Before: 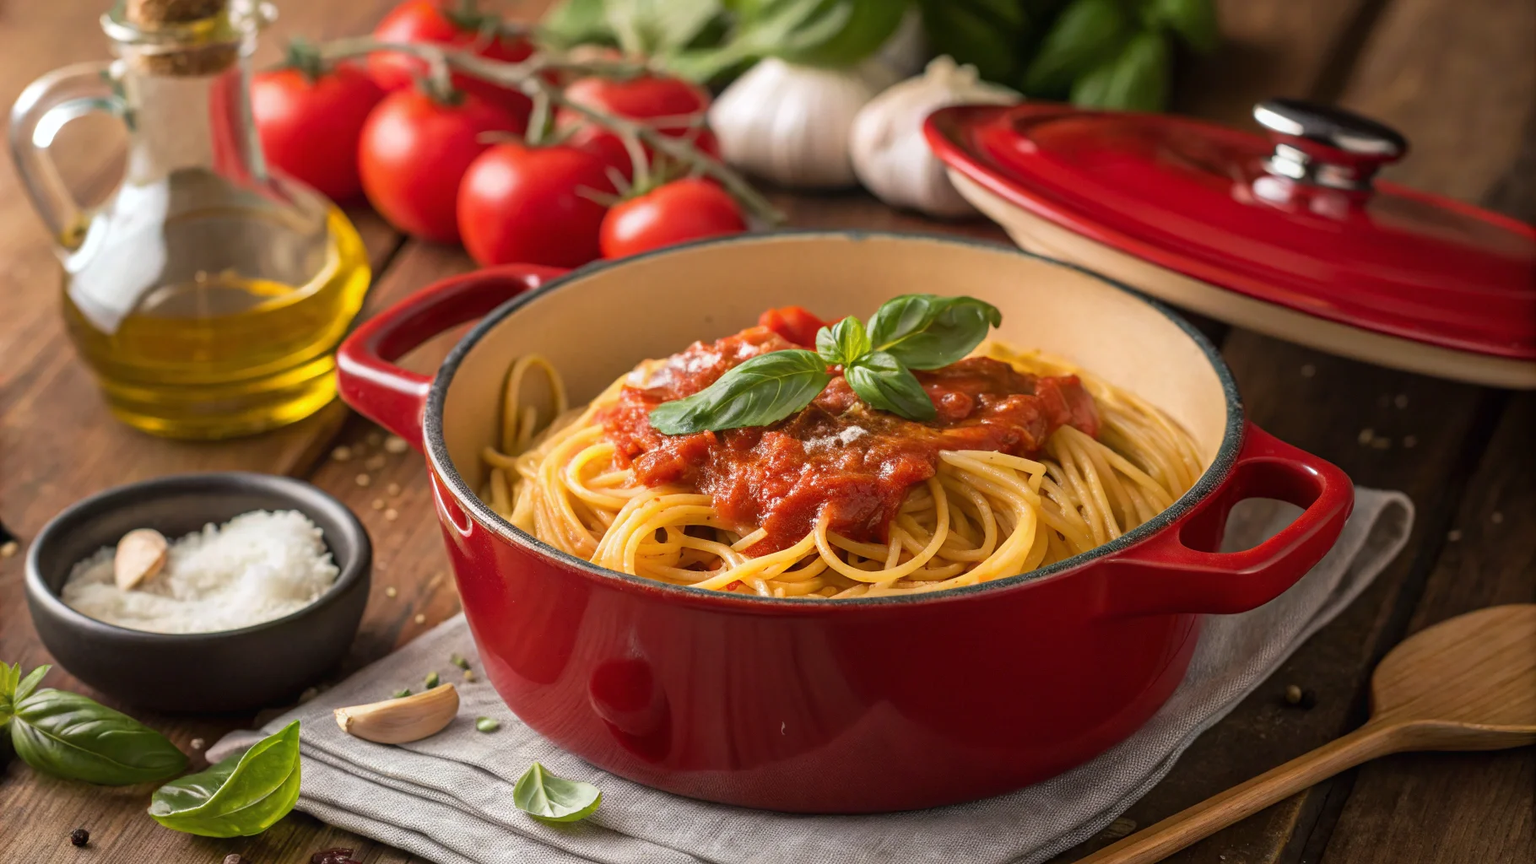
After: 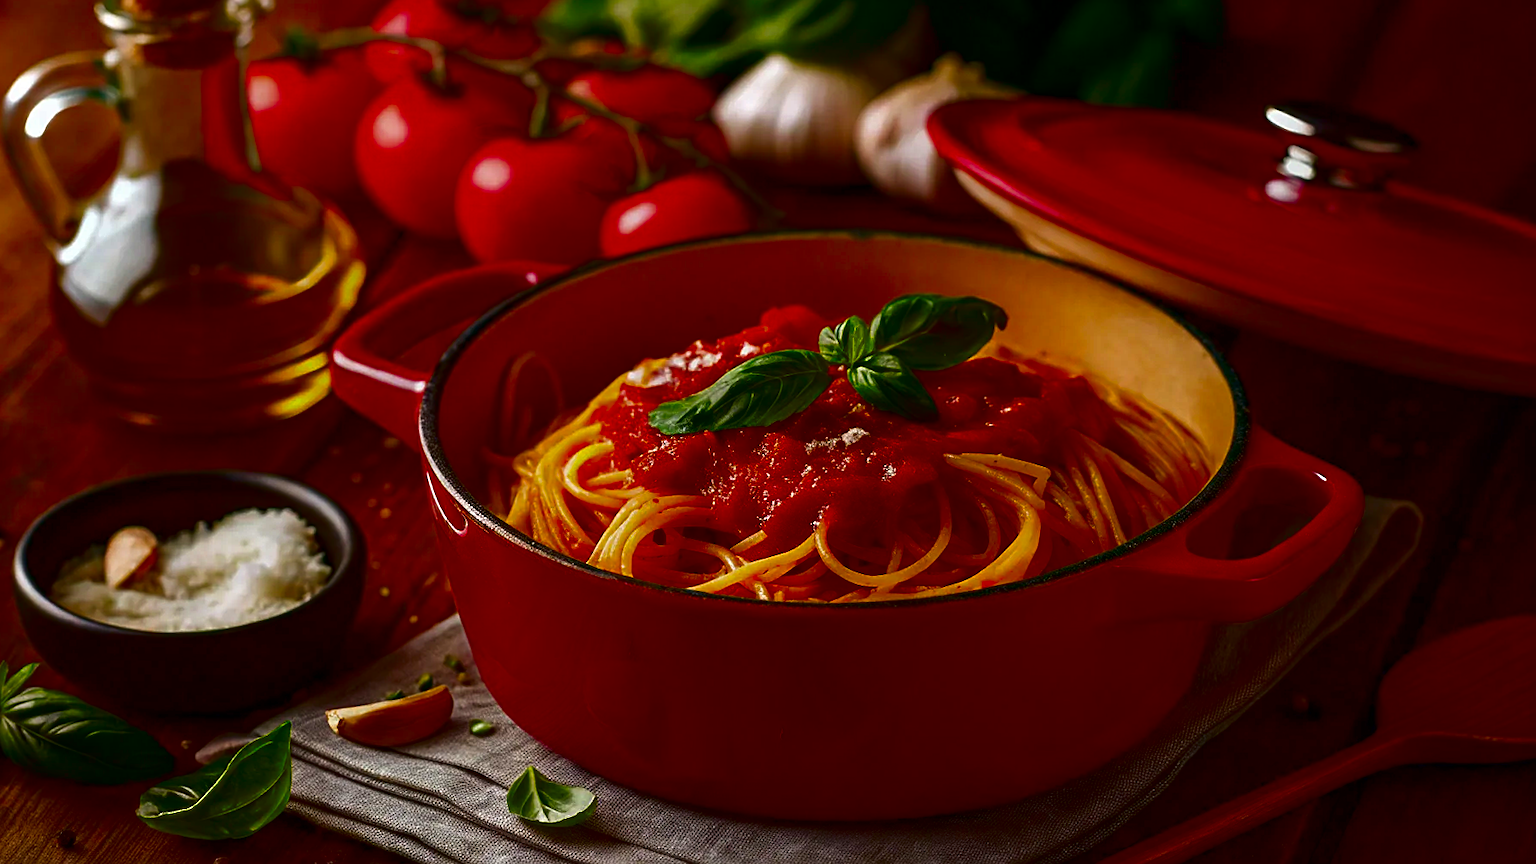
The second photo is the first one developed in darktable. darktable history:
crop and rotate: angle -0.5°
contrast brightness saturation: brightness -1, saturation 1
sharpen: on, module defaults
